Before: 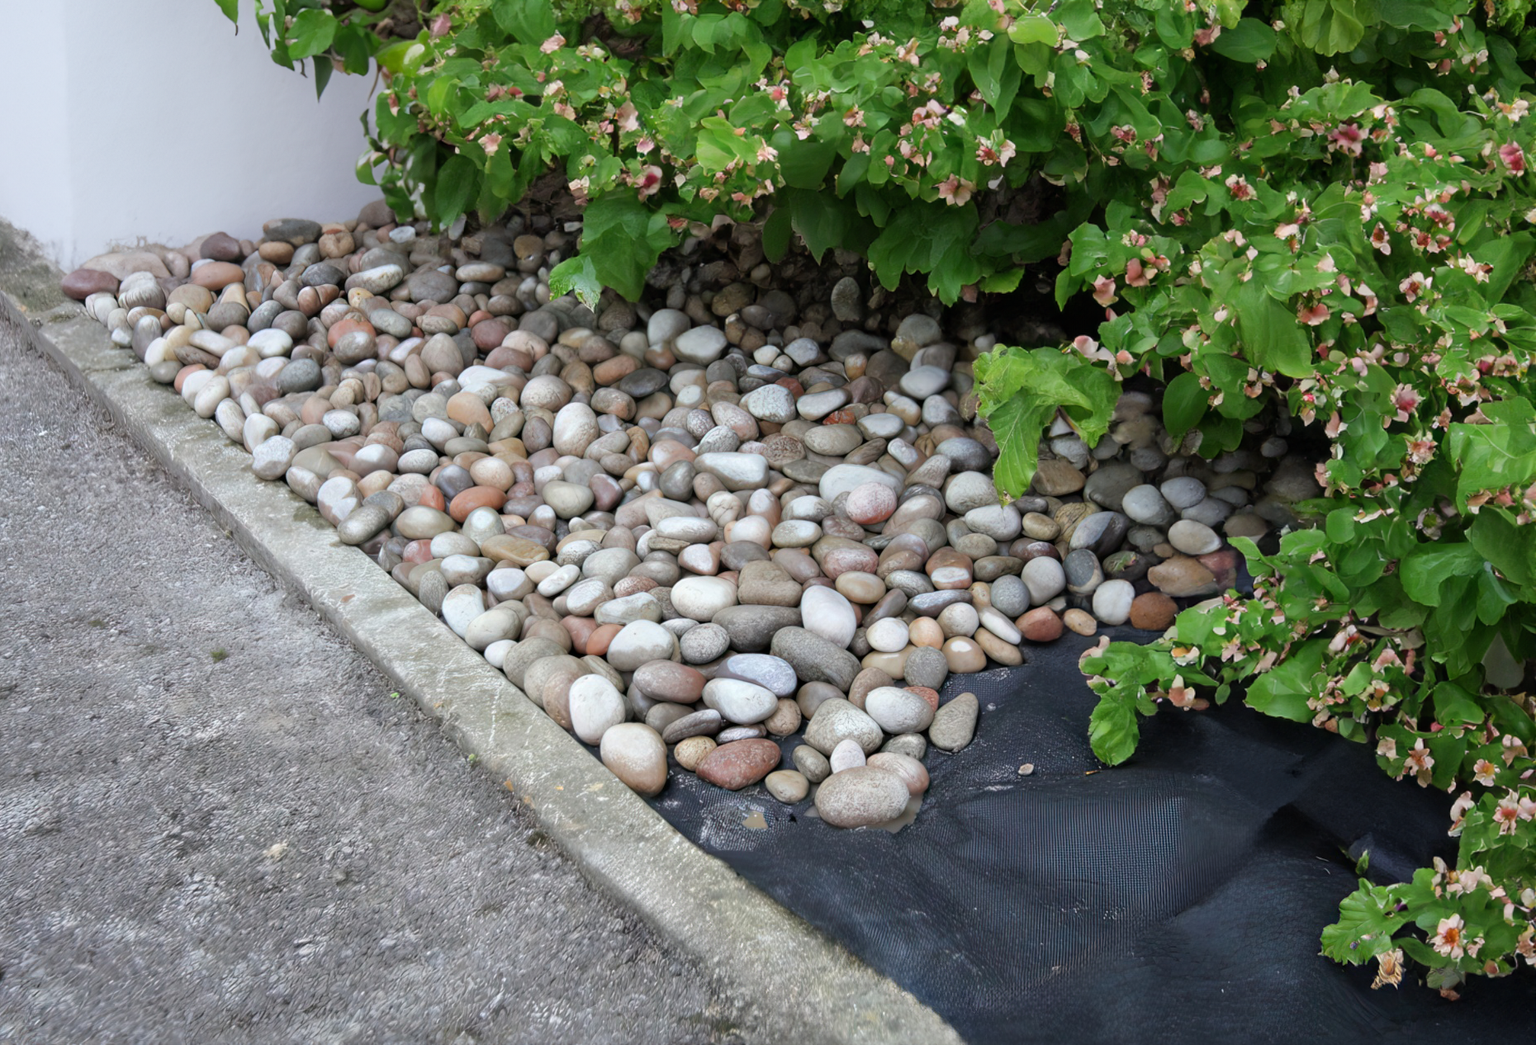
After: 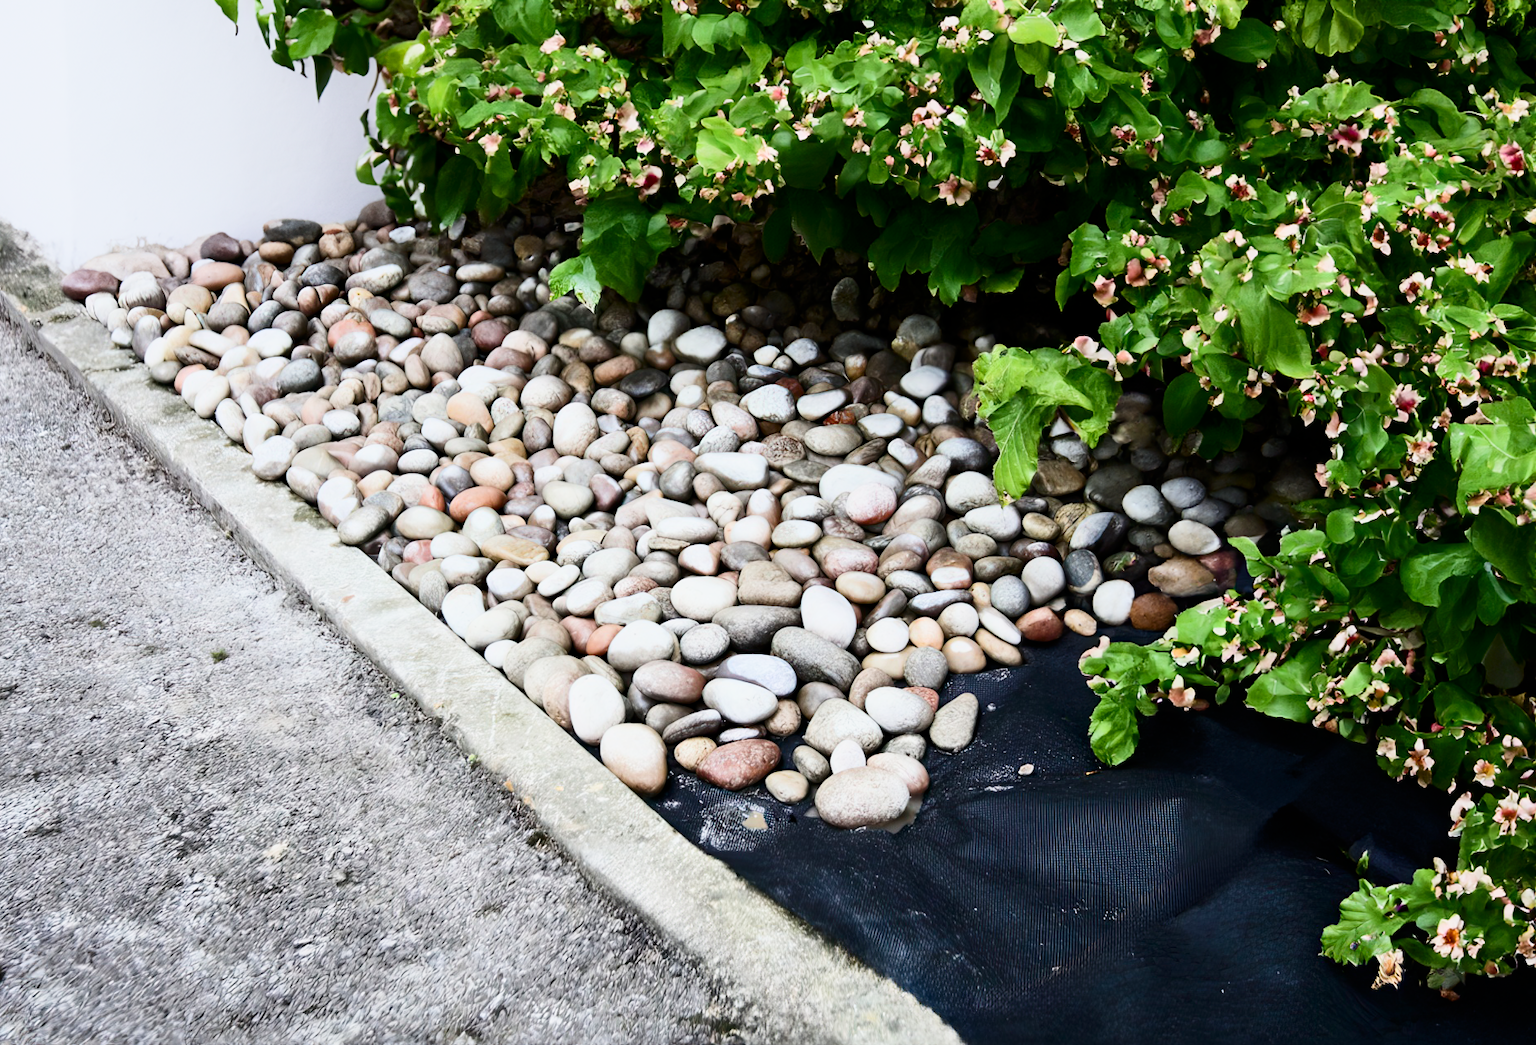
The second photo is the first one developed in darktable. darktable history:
contrast brightness saturation: contrast 0.39, brightness 0.1
sigmoid: contrast 1.54, target black 0
